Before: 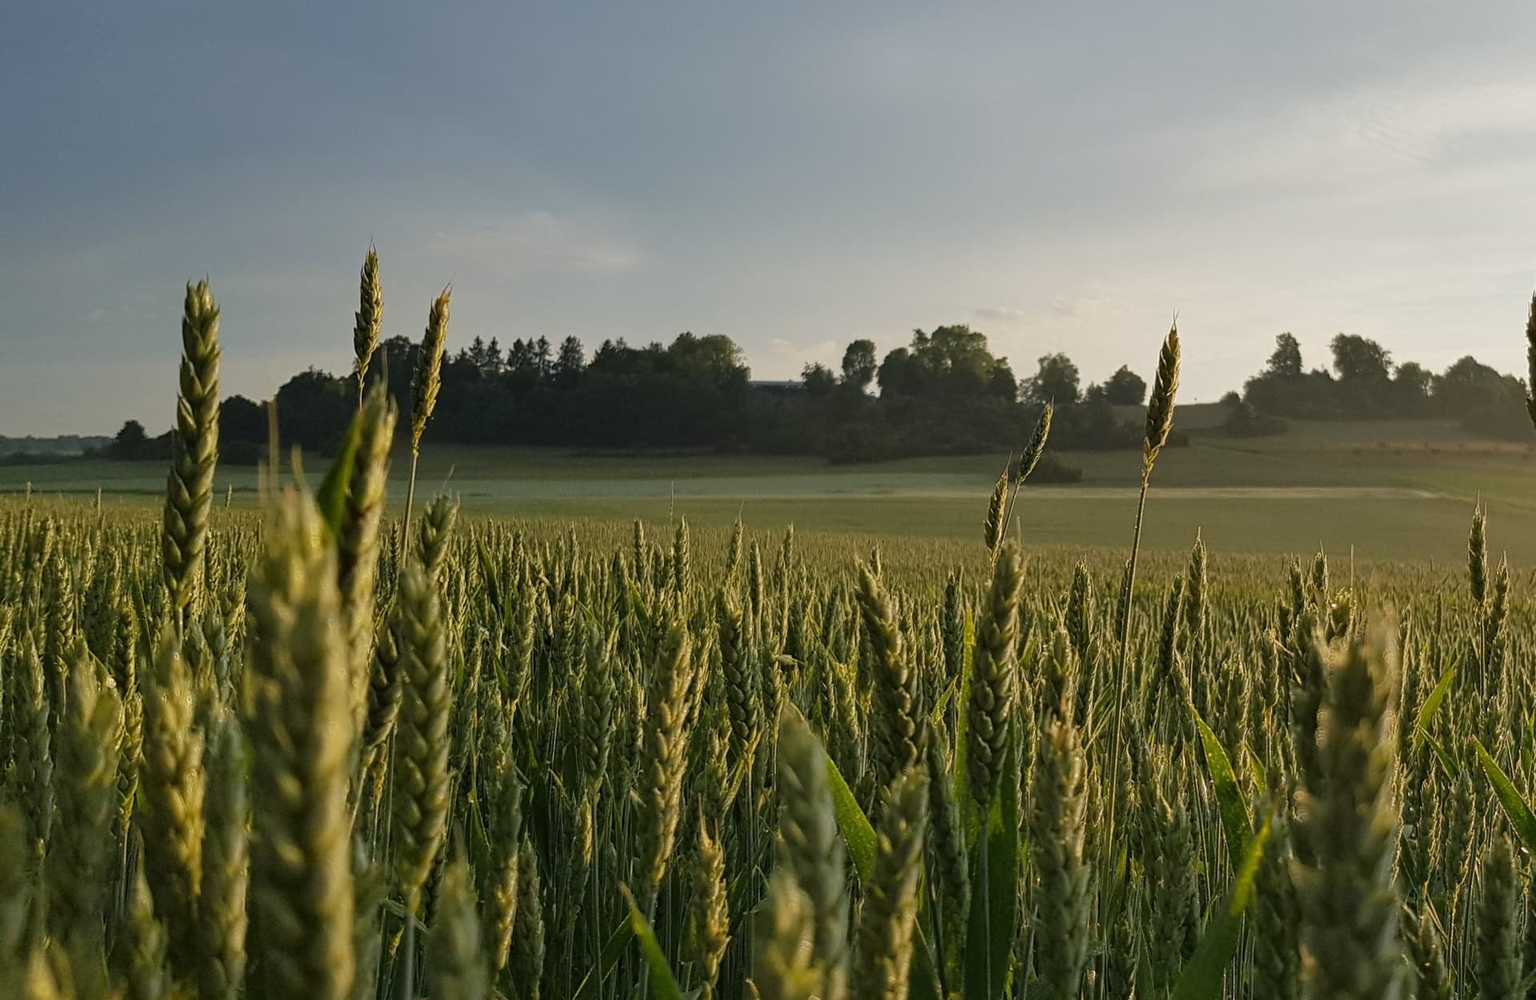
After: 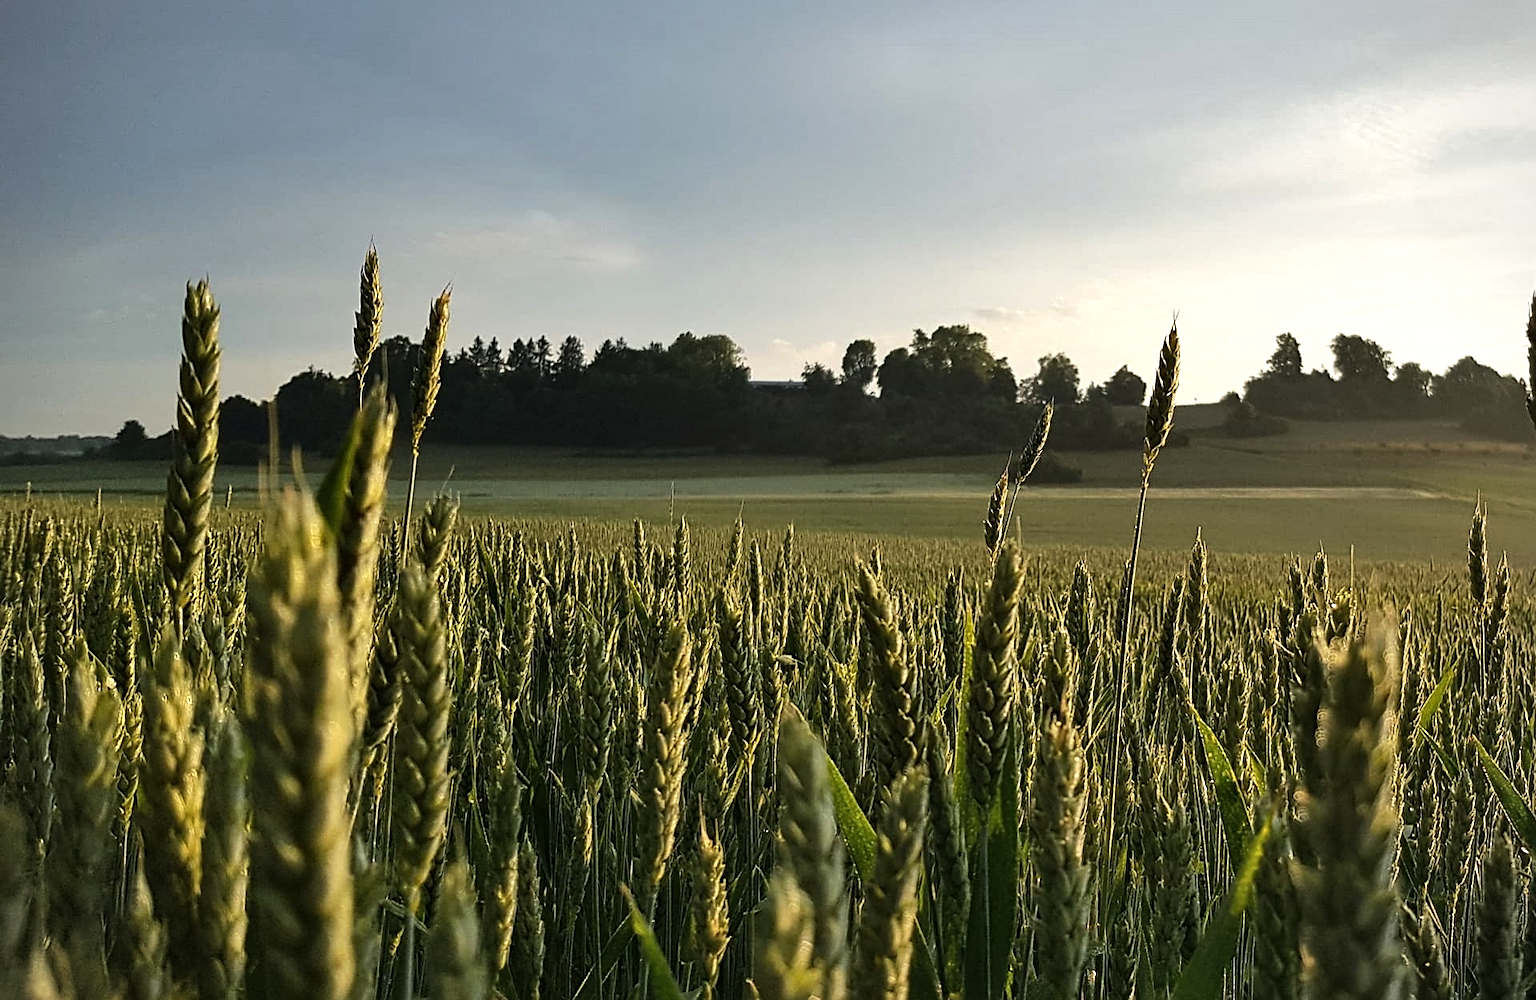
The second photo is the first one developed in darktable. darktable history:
shadows and highlights: shadows 32, highlights -32, soften with gaussian
sharpen: on, module defaults
vignetting: fall-off start 91.19%
white balance: emerald 1
tone equalizer: -8 EV -0.75 EV, -7 EV -0.7 EV, -6 EV -0.6 EV, -5 EV -0.4 EV, -3 EV 0.4 EV, -2 EV 0.6 EV, -1 EV 0.7 EV, +0 EV 0.75 EV, edges refinement/feathering 500, mask exposure compensation -1.57 EV, preserve details no
